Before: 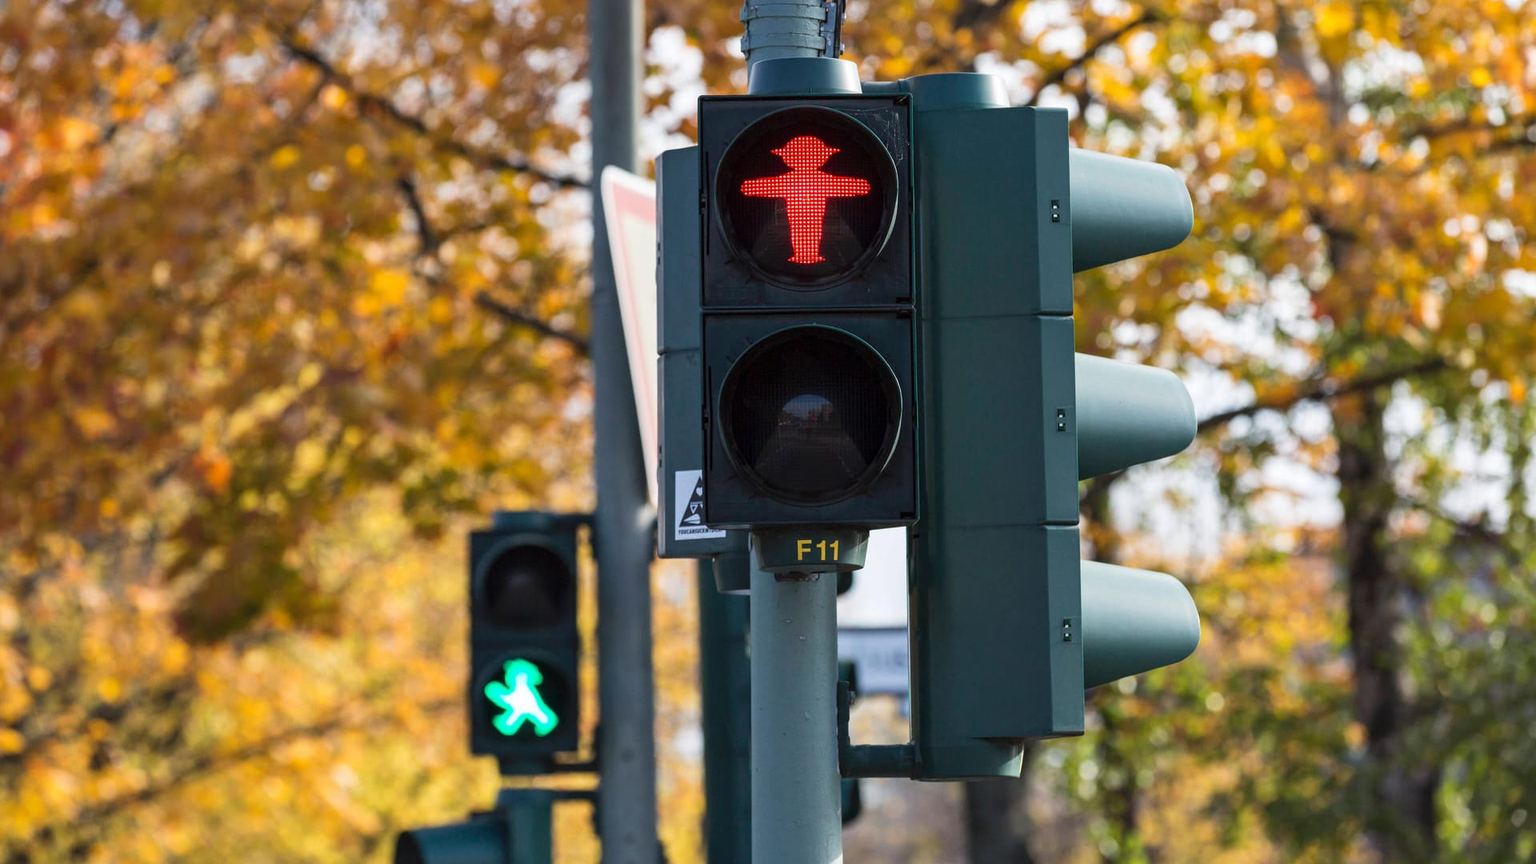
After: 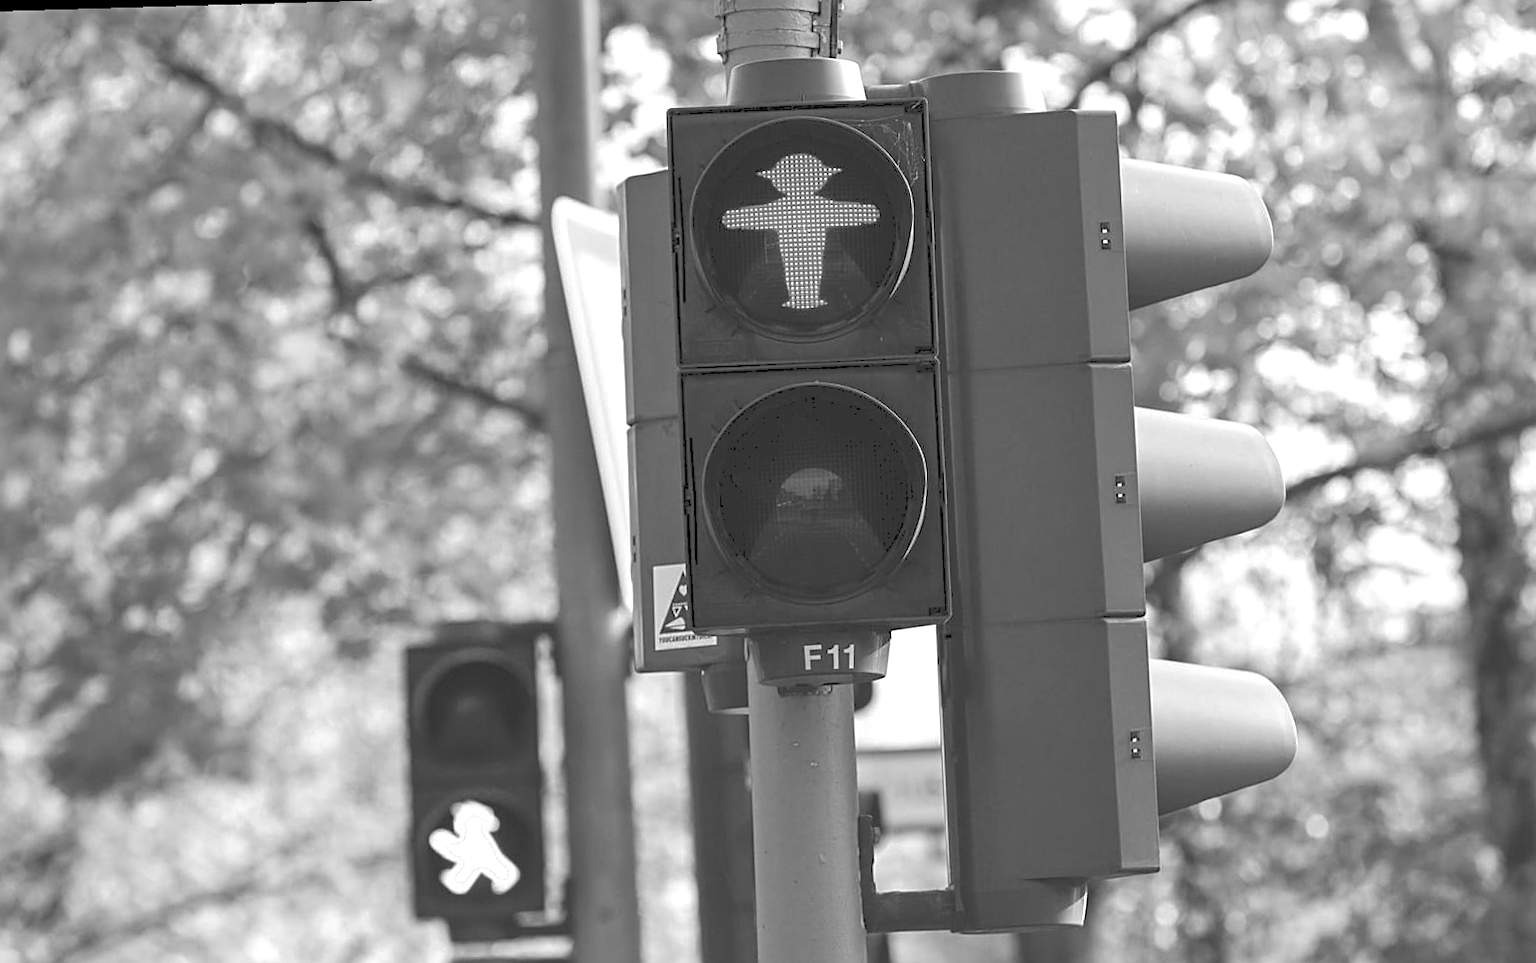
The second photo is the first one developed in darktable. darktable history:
crop: left 9.929%, top 3.475%, right 9.188%, bottom 9.529%
sharpen: on, module defaults
tone curve: curves: ch0 [(0, 0) (0.003, 0.238) (0.011, 0.238) (0.025, 0.242) (0.044, 0.256) (0.069, 0.277) (0.1, 0.294) (0.136, 0.315) (0.177, 0.345) (0.224, 0.379) (0.277, 0.419) (0.335, 0.463) (0.399, 0.511) (0.468, 0.566) (0.543, 0.627) (0.623, 0.687) (0.709, 0.75) (0.801, 0.824) (0.898, 0.89) (1, 1)], preserve colors none
local contrast: mode bilateral grid, contrast 100, coarseness 100, detail 108%, midtone range 0.2
monochrome: a -74.22, b 78.2
exposure: exposure 0.559 EV, compensate highlight preservation false
rotate and perspective: rotation -1.77°, lens shift (horizontal) 0.004, automatic cropping off
color correction: highlights a* -4.18, highlights b* -10.81
